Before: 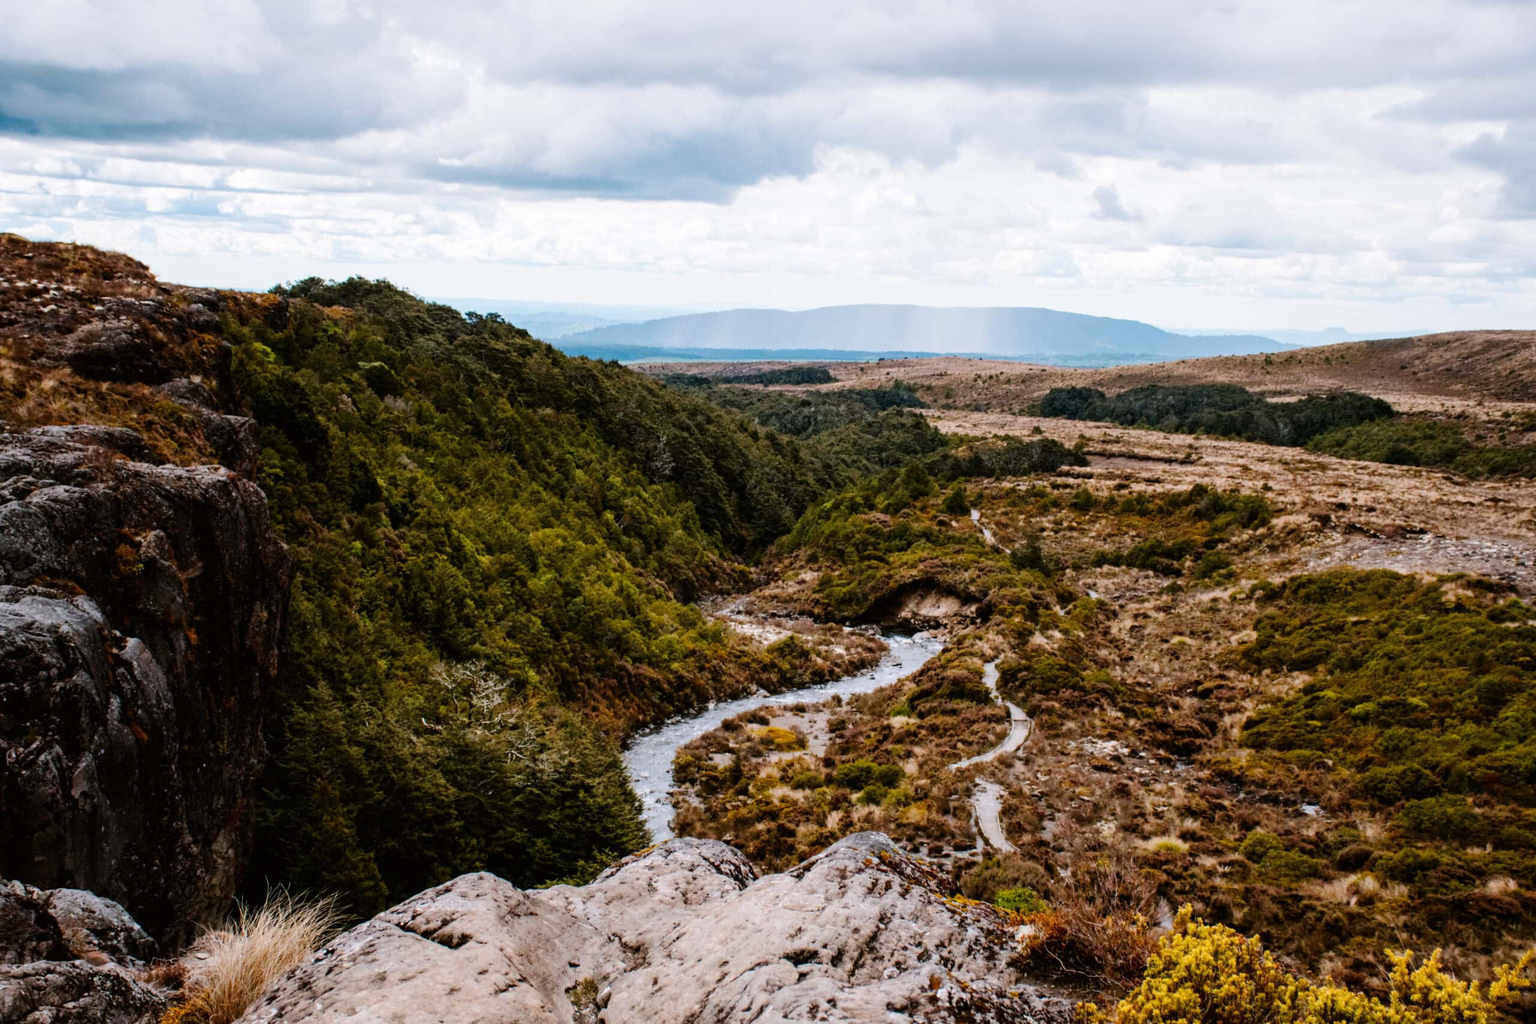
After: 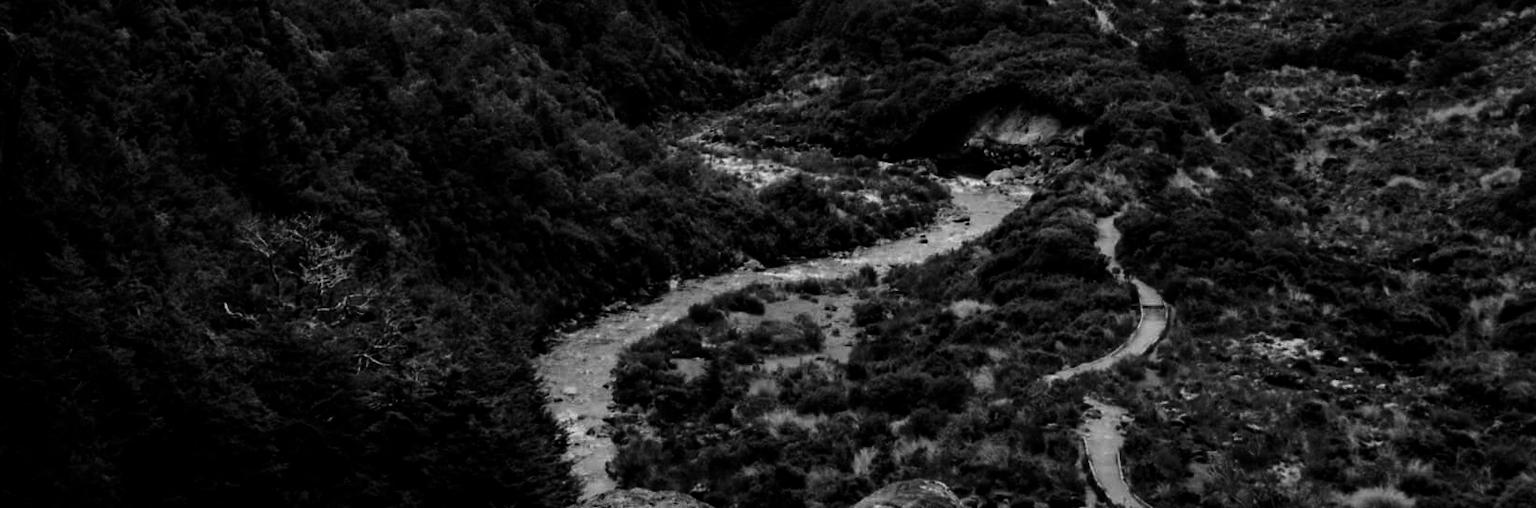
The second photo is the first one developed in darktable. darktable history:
crop: left 18.091%, top 51.13%, right 17.525%, bottom 16.85%
contrast brightness saturation: contrast -0.03, brightness -0.59, saturation -1
